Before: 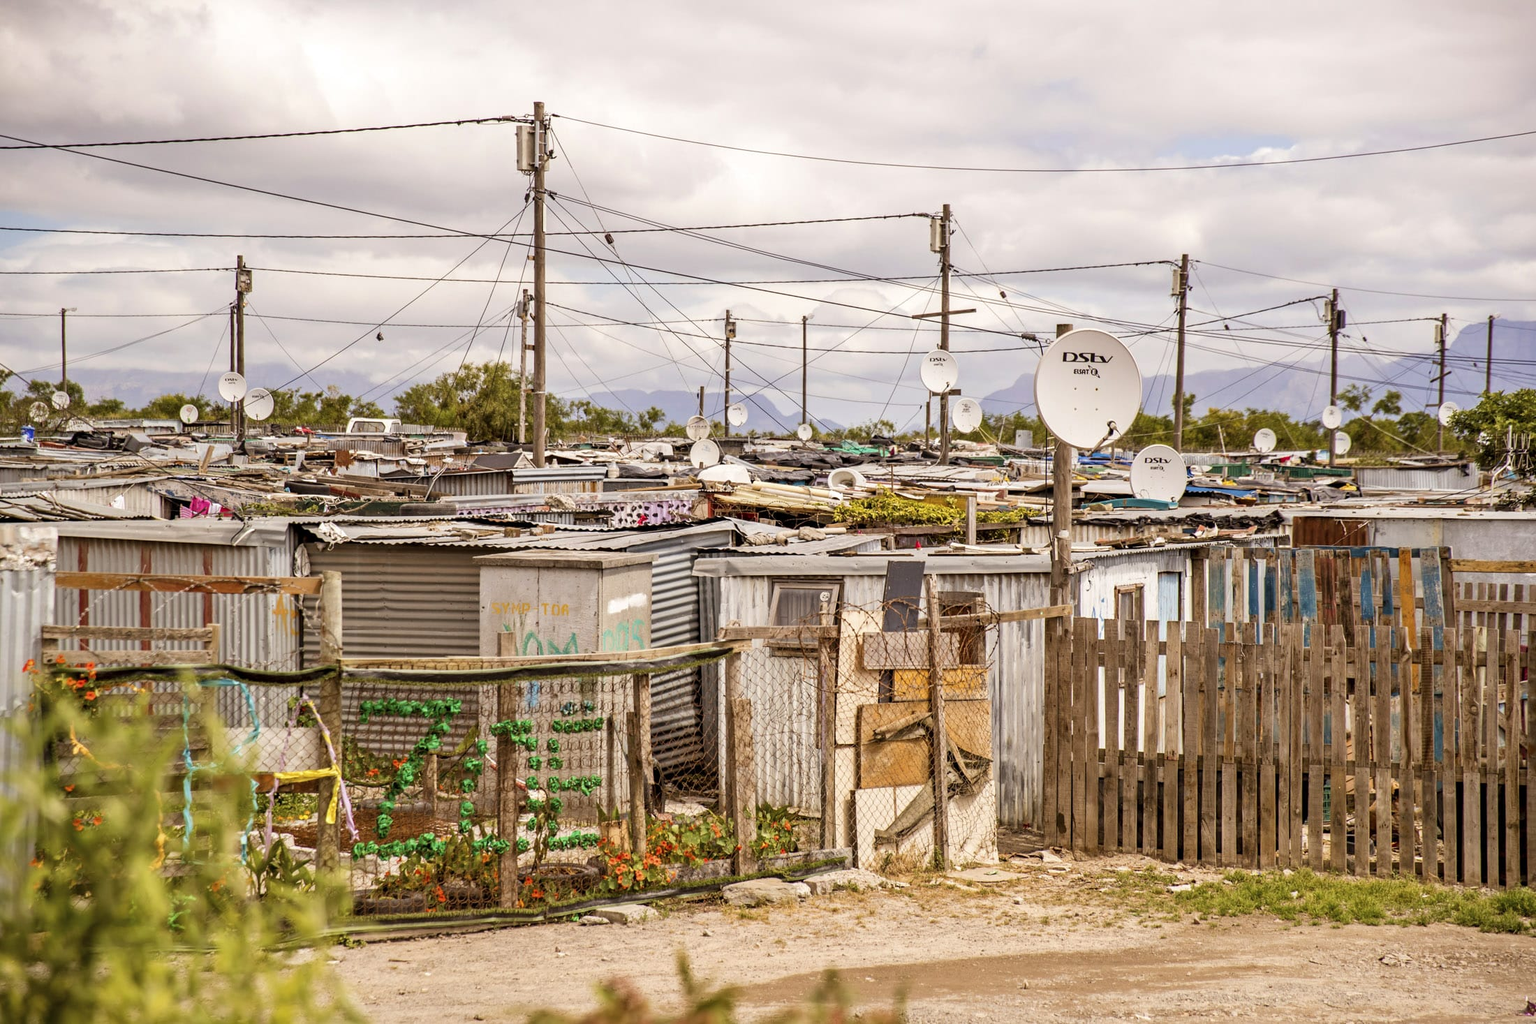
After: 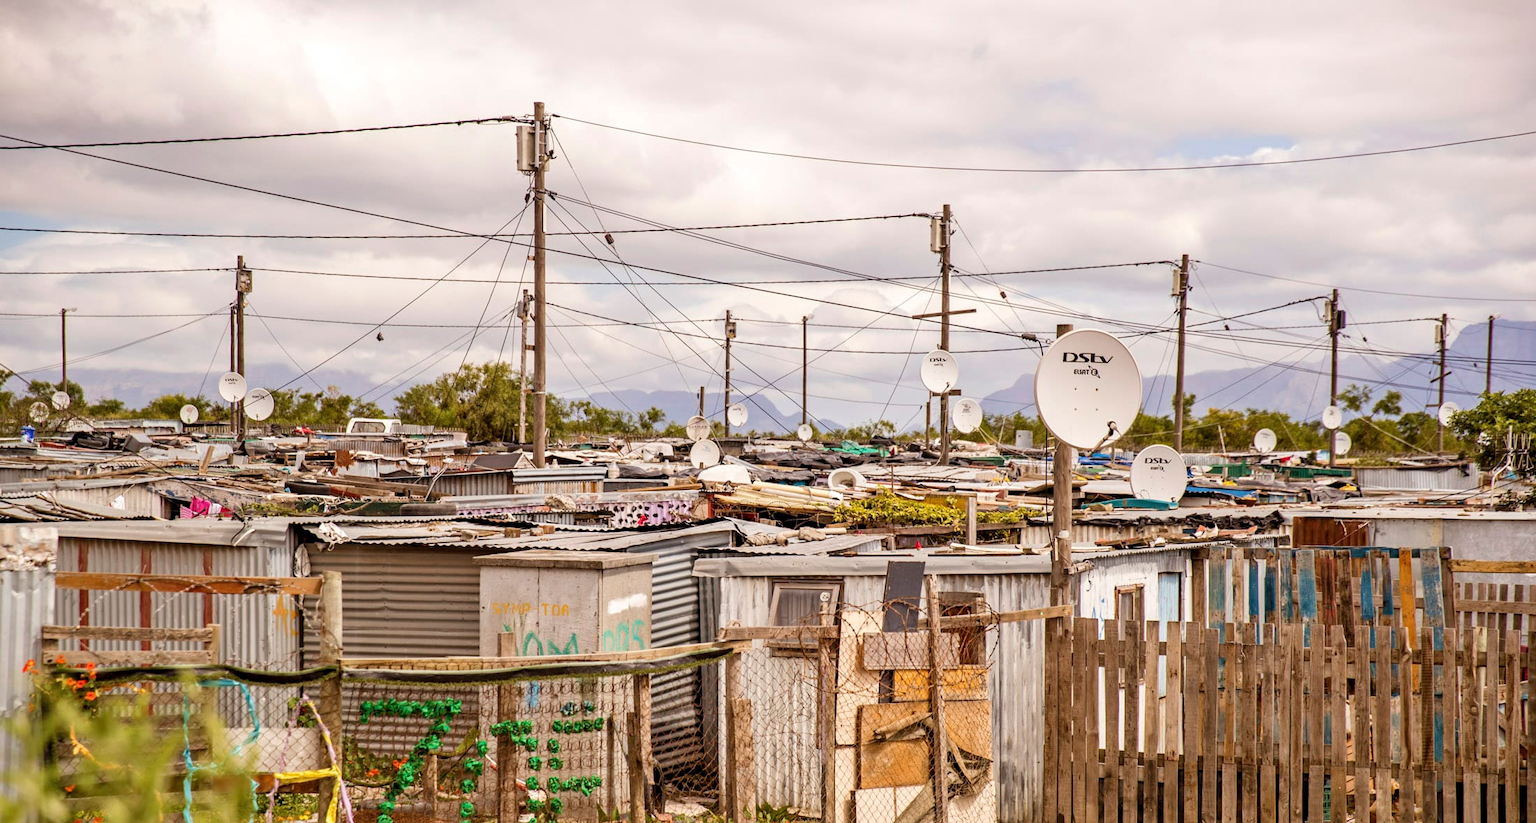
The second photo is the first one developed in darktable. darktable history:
crop: bottom 19.53%
